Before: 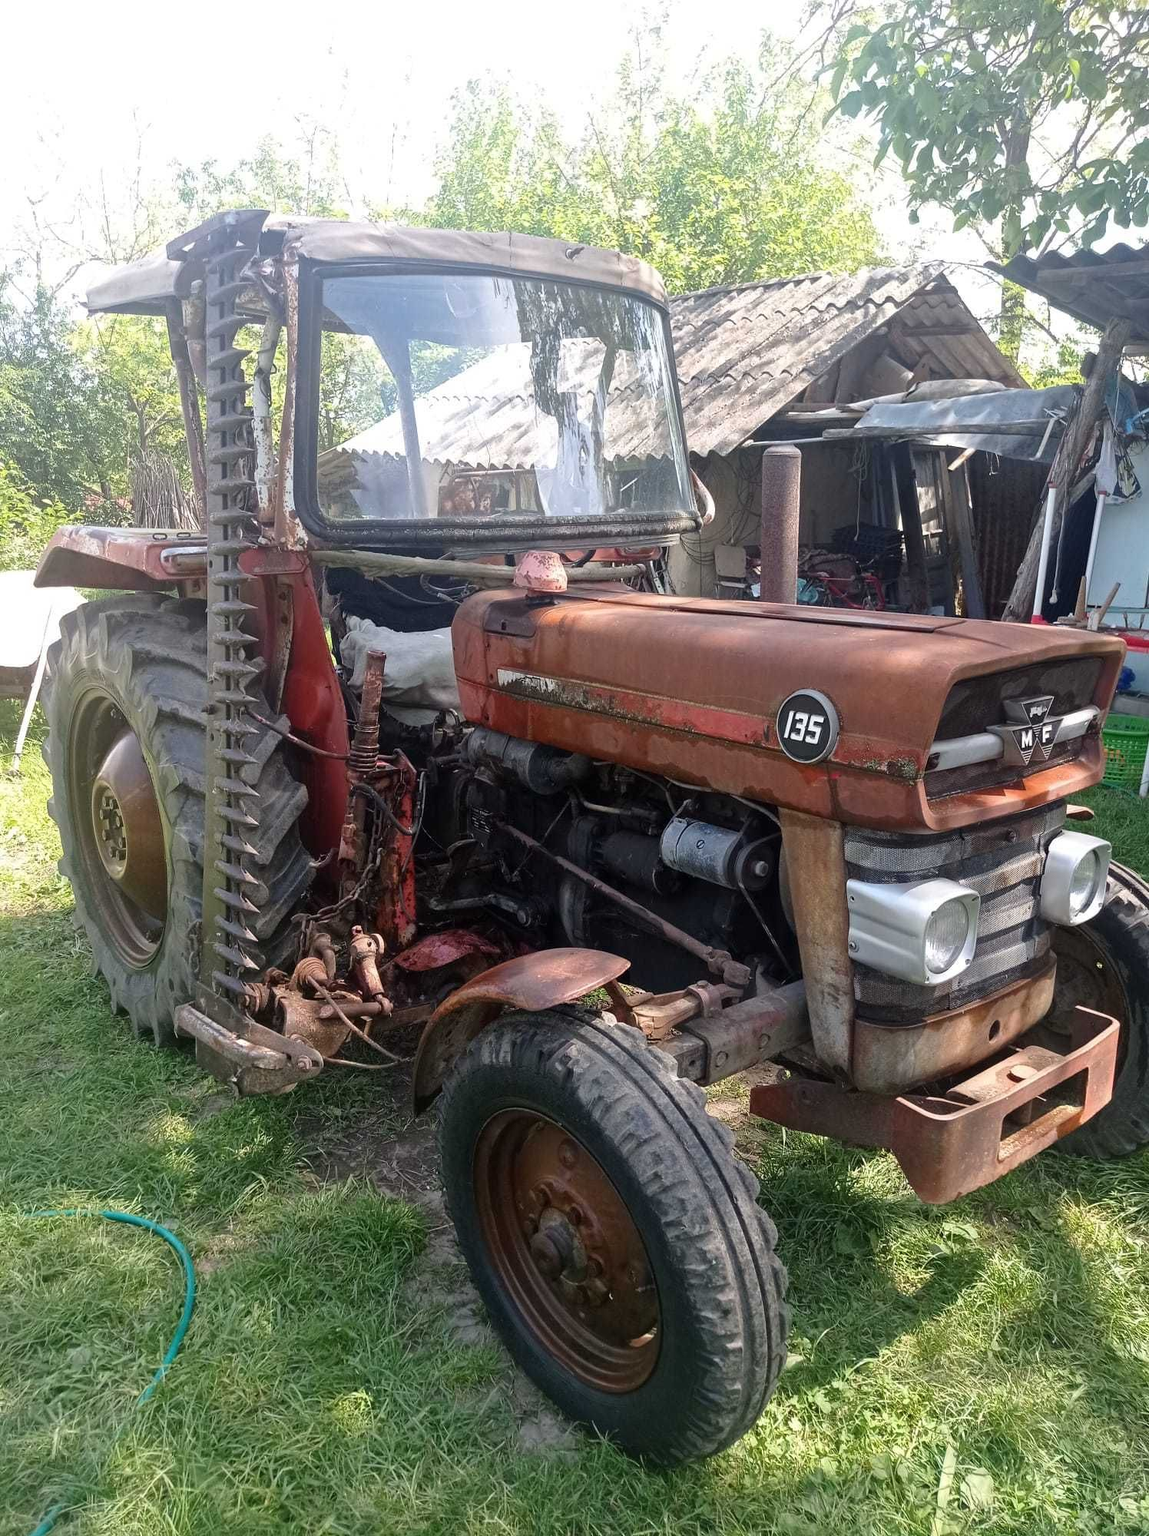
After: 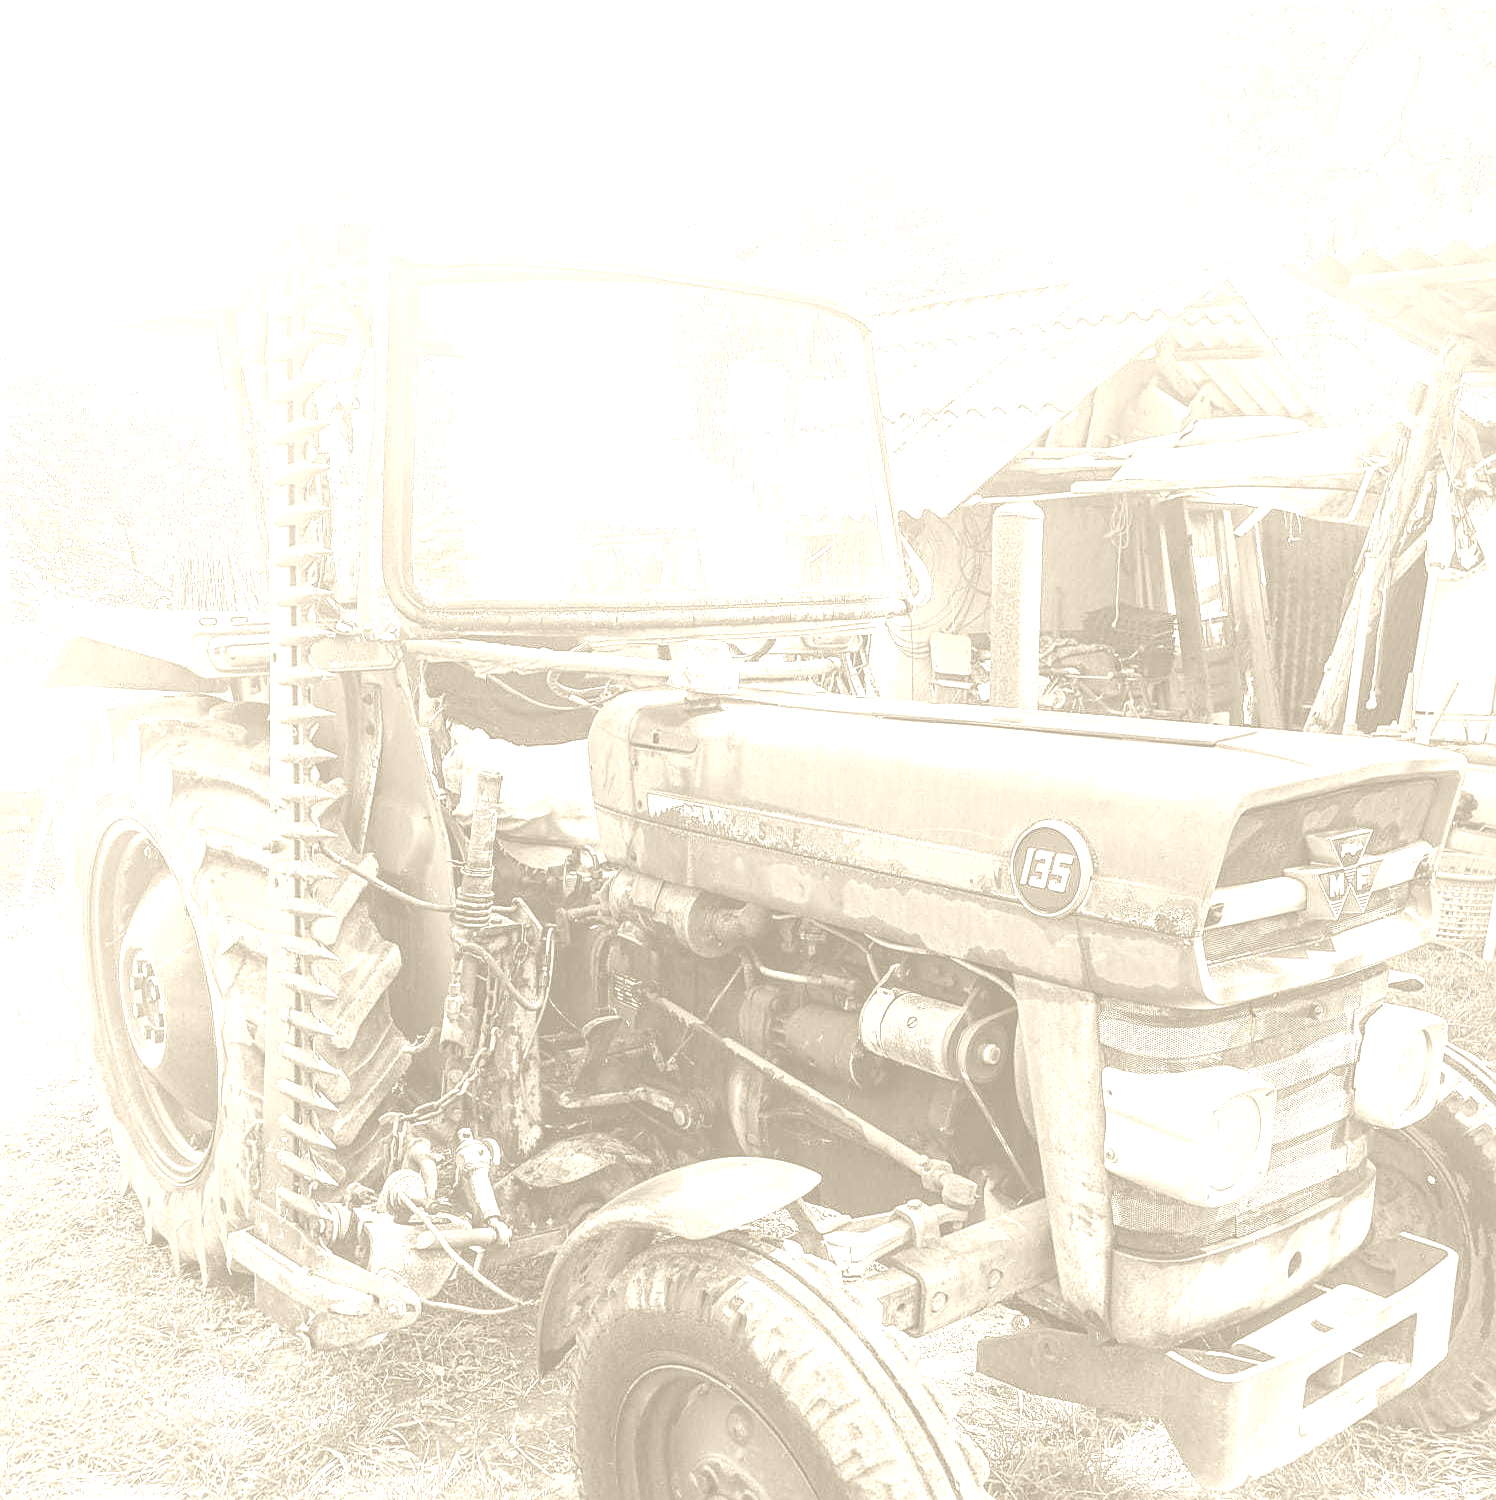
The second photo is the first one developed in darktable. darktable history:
sharpen: on, module defaults
color balance rgb: perceptual saturation grading › global saturation 10%, global vibrance 10%
crop: top 3.857%, bottom 21.132%
exposure: exposure 1.2 EV, compensate highlight preservation false
contrast brightness saturation: contrast 0.07
tone equalizer: on, module defaults
local contrast: on, module defaults
colorize: hue 36°, saturation 71%, lightness 80.79%
